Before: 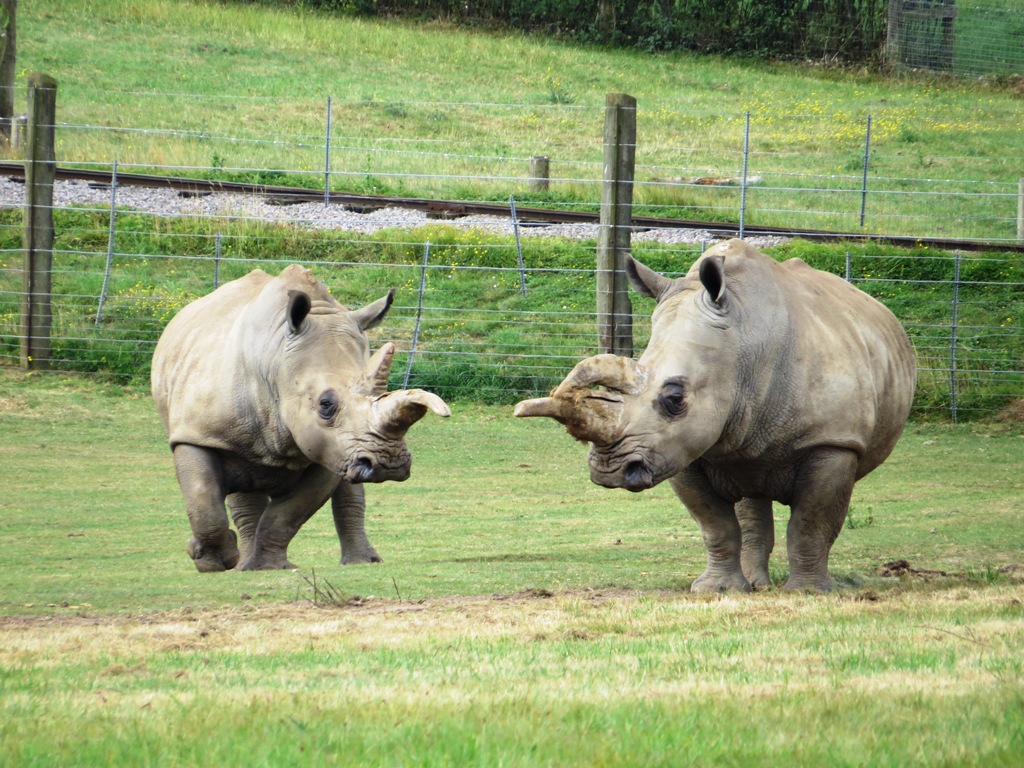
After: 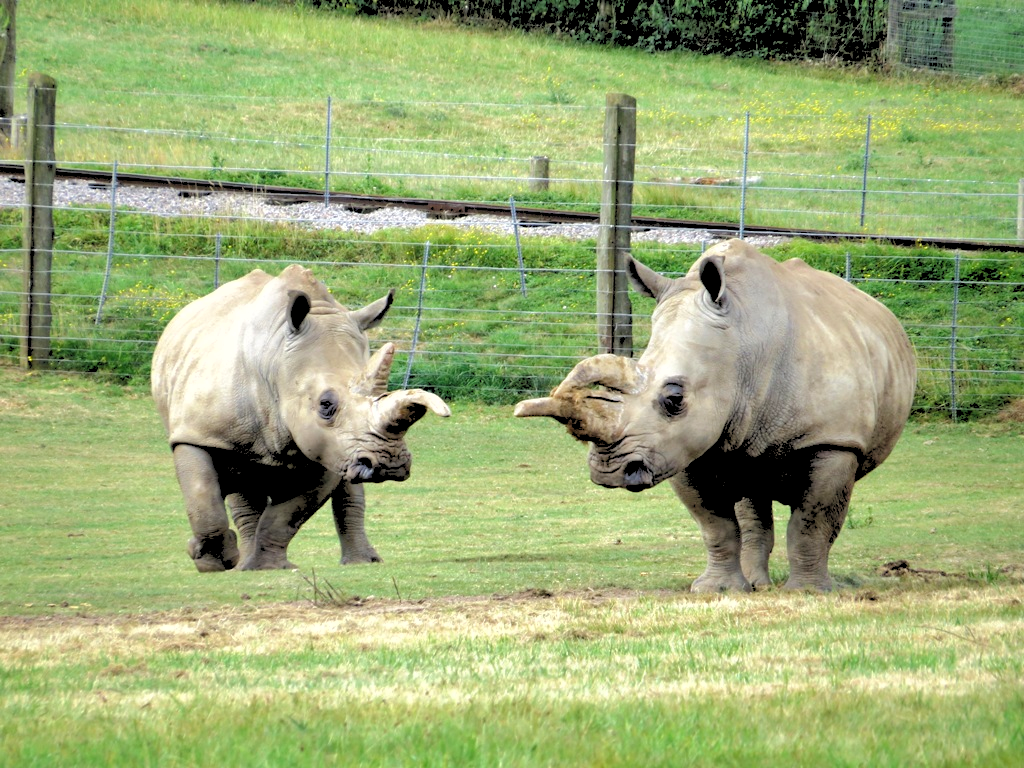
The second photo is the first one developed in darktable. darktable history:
rgb curve: curves: ch0 [(0, 0) (0.175, 0.154) (0.785, 0.663) (1, 1)]
shadows and highlights: highlights color adjustment 0%, low approximation 0.01, soften with gaussian
exposure: exposure 0.3 EV, compensate highlight preservation false
rgb levels: levels [[0.027, 0.429, 0.996], [0, 0.5, 1], [0, 0.5, 1]]
